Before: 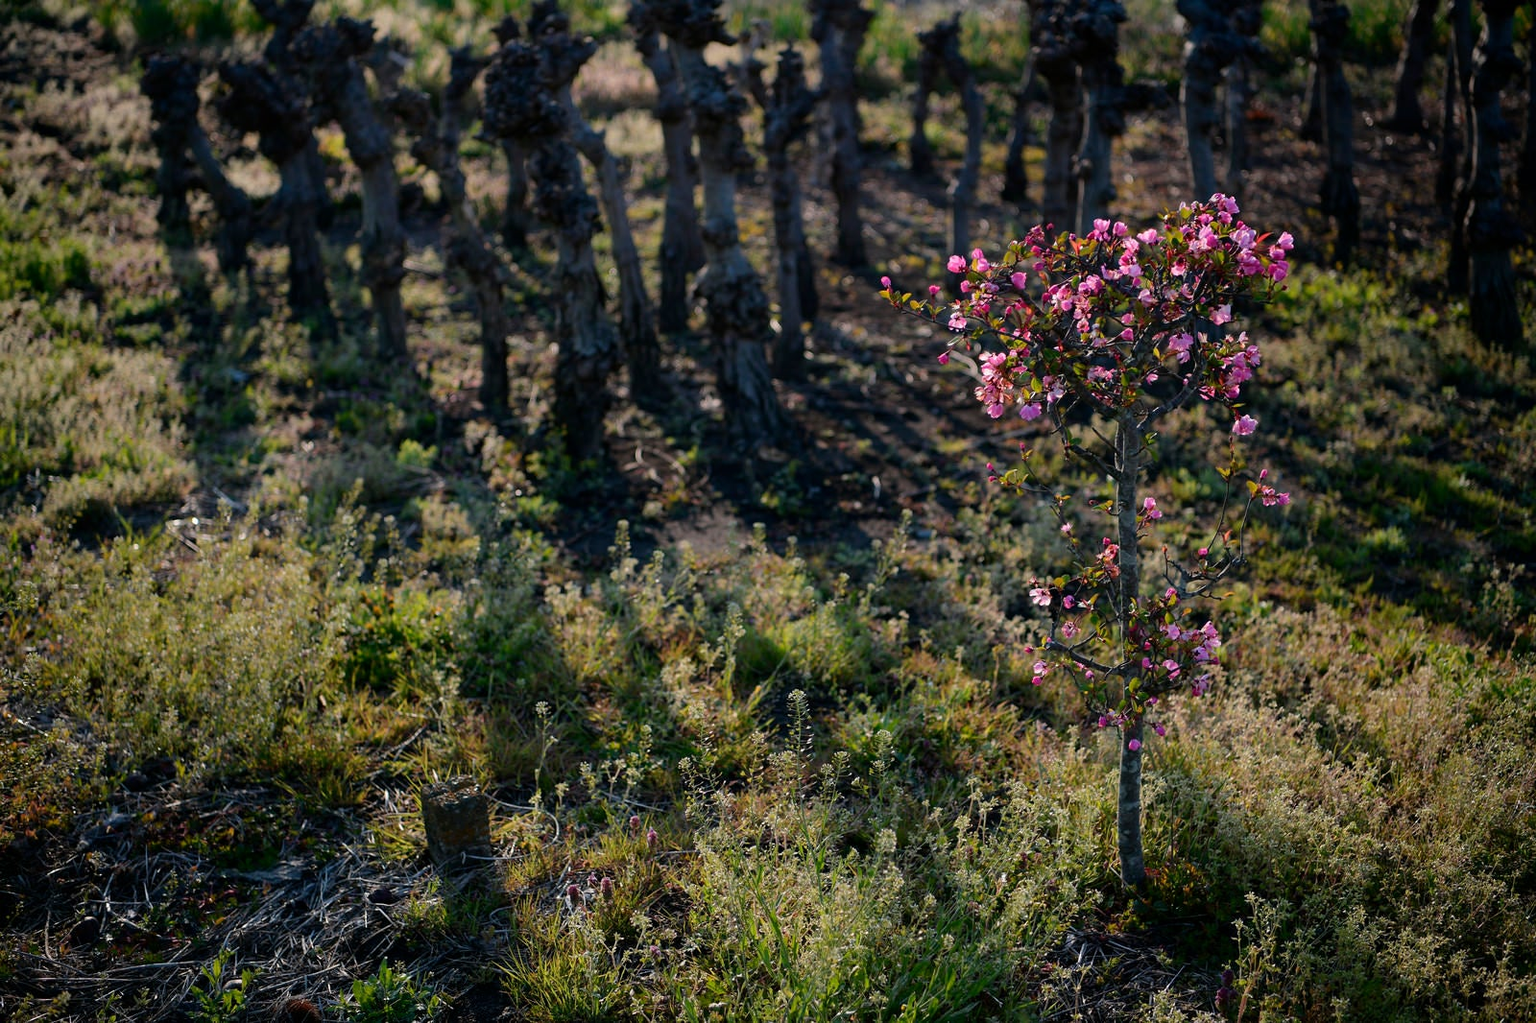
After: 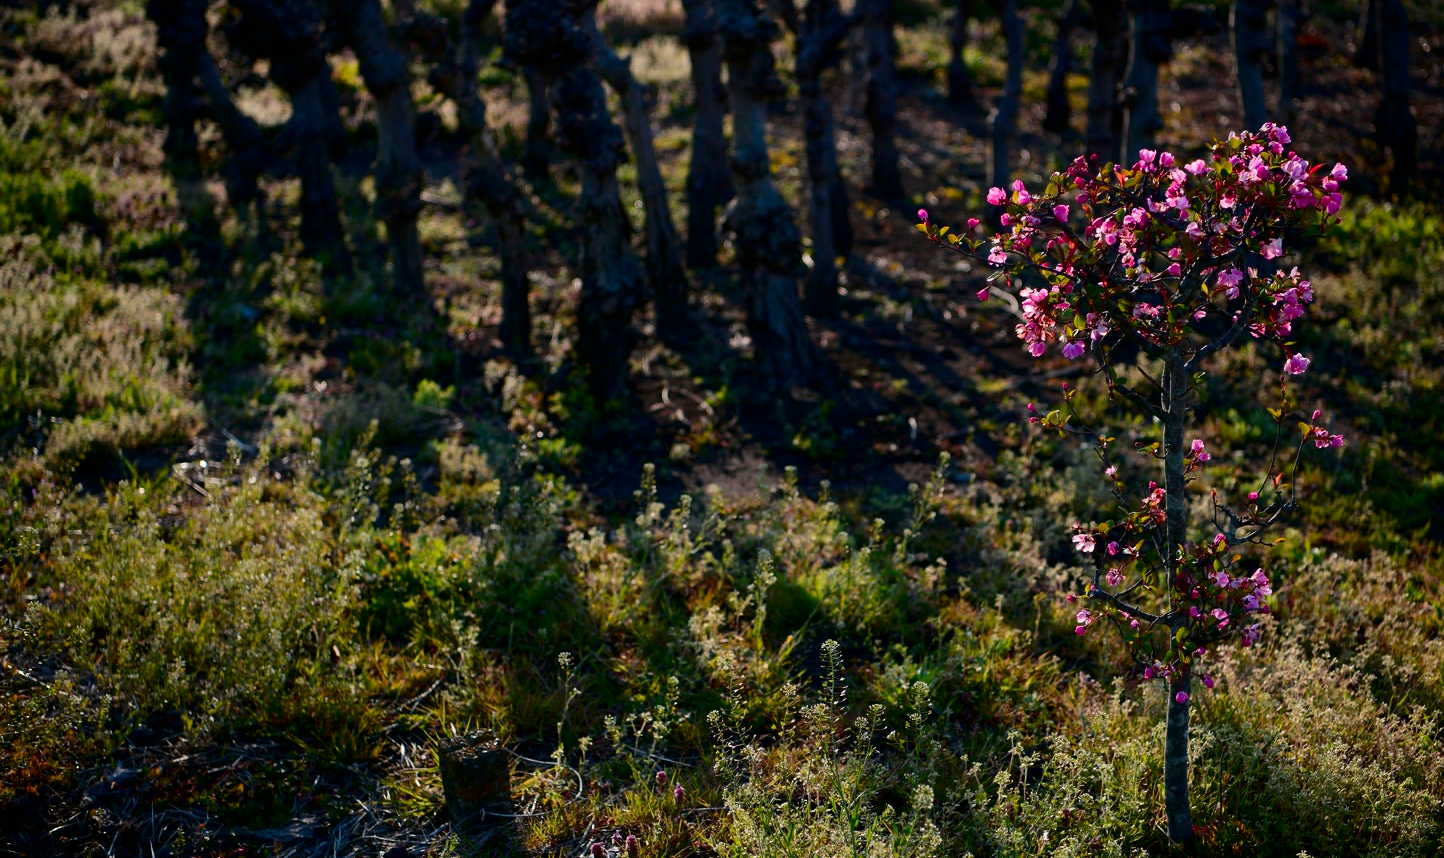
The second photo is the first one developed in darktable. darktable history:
crop: top 7.49%, right 9.717%, bottom 11.943%
contrast brightness saturation: contrast 0.19, brightness -0.11, saturation 0.21
